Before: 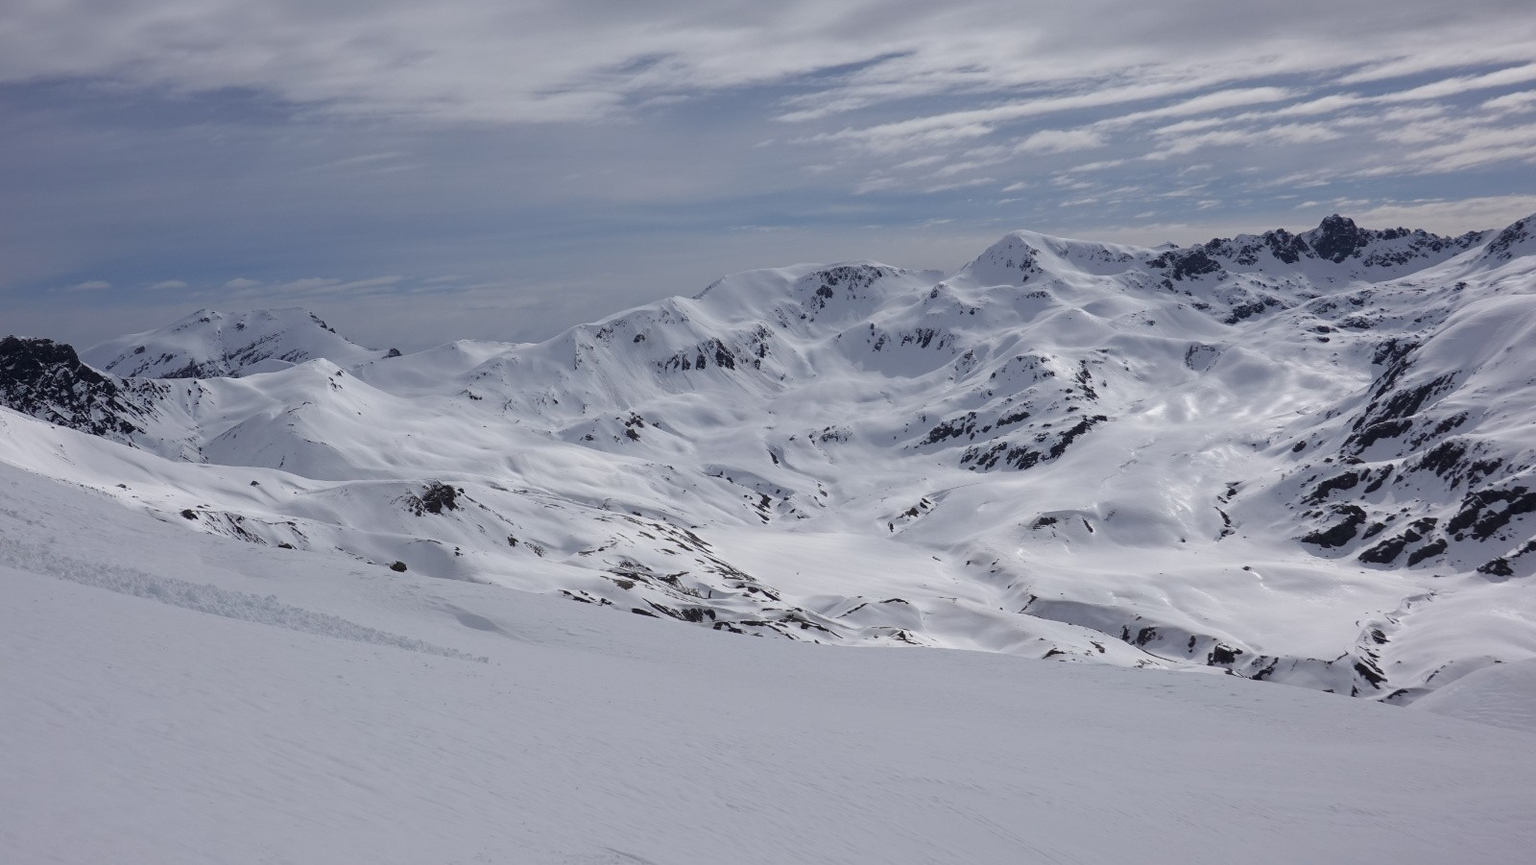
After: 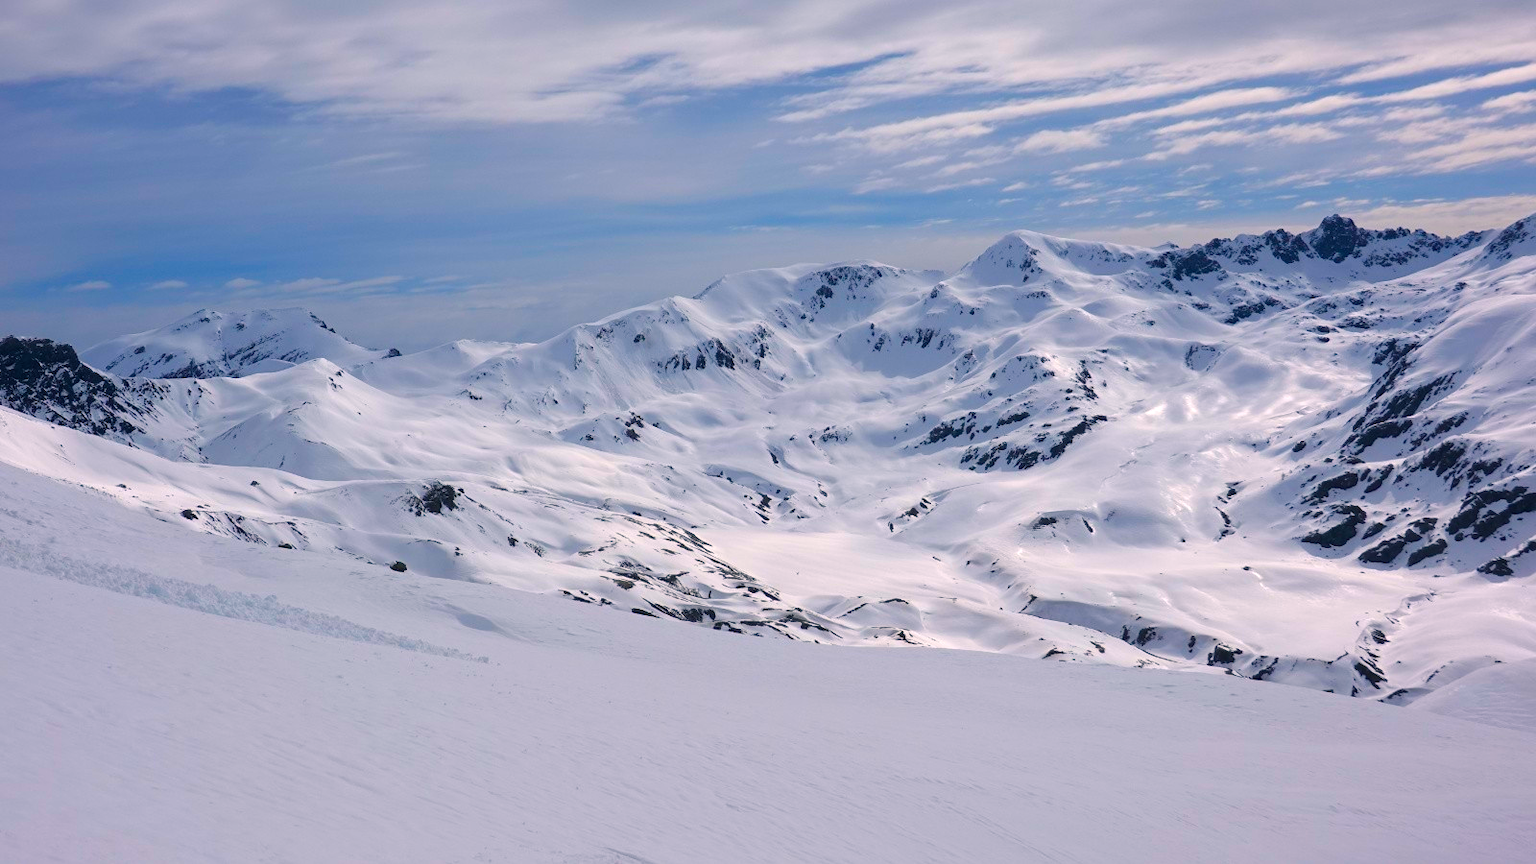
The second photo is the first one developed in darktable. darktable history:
color balance rgb: power › luminance -7.769%, power › chroma 1.109%, power › hue 217.13°, highlights gain › chroma 3.034%, highlights gain › hue 60.06°, linear chroma grading › global chroma 24.602%, perceptual saturation grading › global saturation 25.638%, perceptual brilliance grading › global brilliance 1.541%, perceptual brilliance grading › highlights -3.715%, global vibrance 42.052%
exposure: black level correction -0.002, exposure 0.529 EV, compensate exposure bias true, compensate highlight preservation false
